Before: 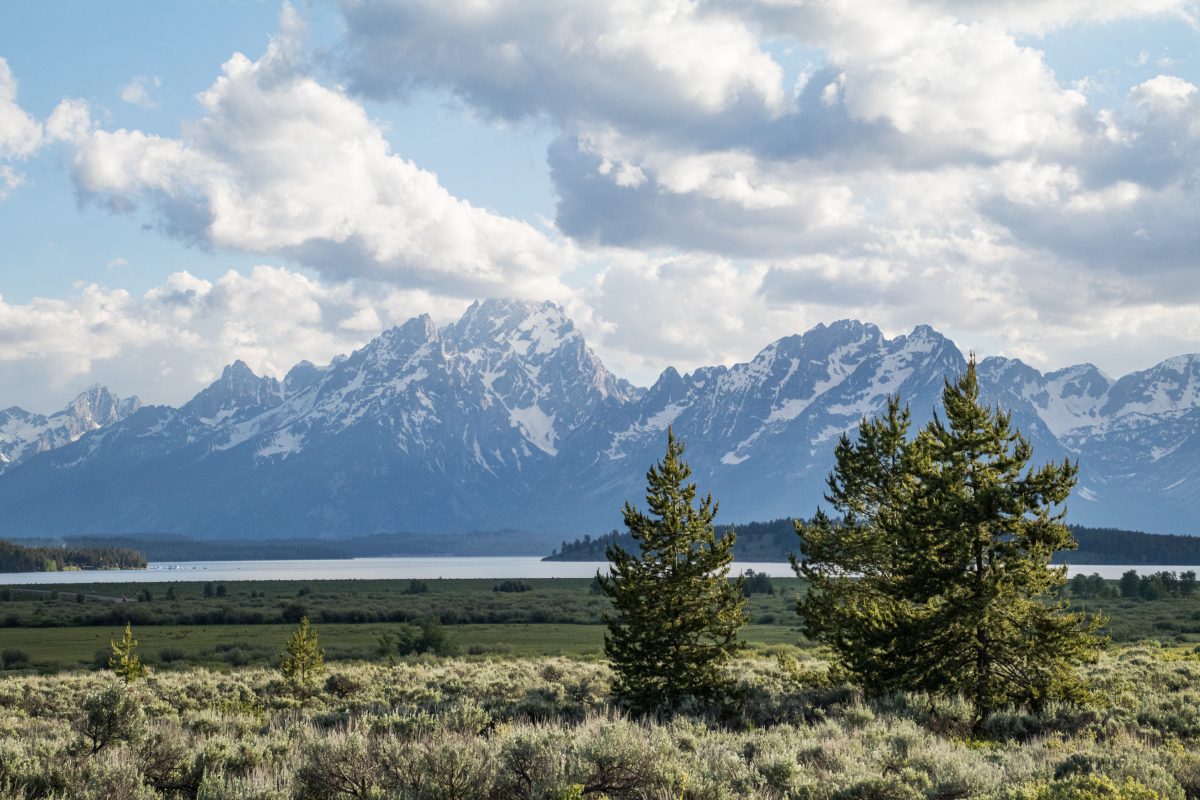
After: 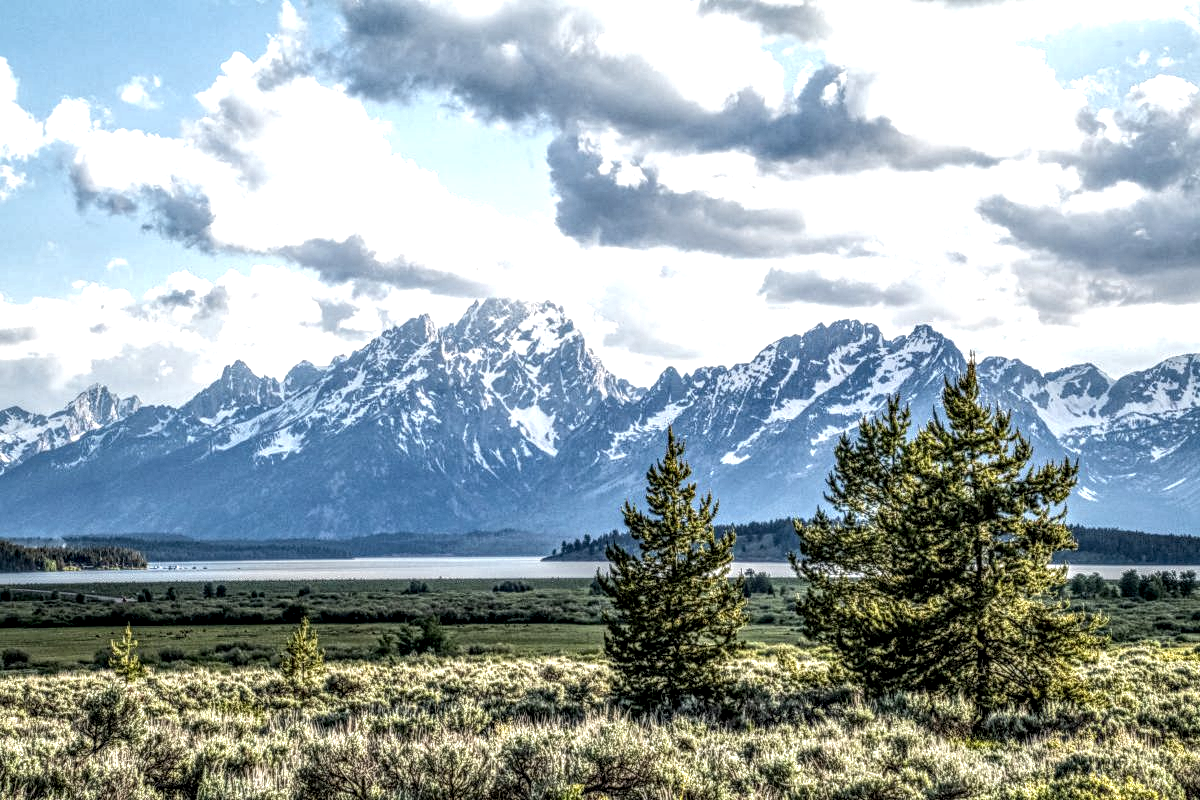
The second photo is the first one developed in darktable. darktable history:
local contrast: highlights 2%, shadows 1%, detail 300%, midtone range 0.301
contrast equalizer: y [[0.5, 0.504, 0.515, 0.527, 0.535, 0.534], [0.5 ×6], [0.491, 0.387, 0.179, 0.068, 0.068, 0.068], [0 ×5, 0.023], [0 ×6]], mix 0.539
exposure: black level correction 0.001, exposure 0.499 EV, compensate highlight preservation false
